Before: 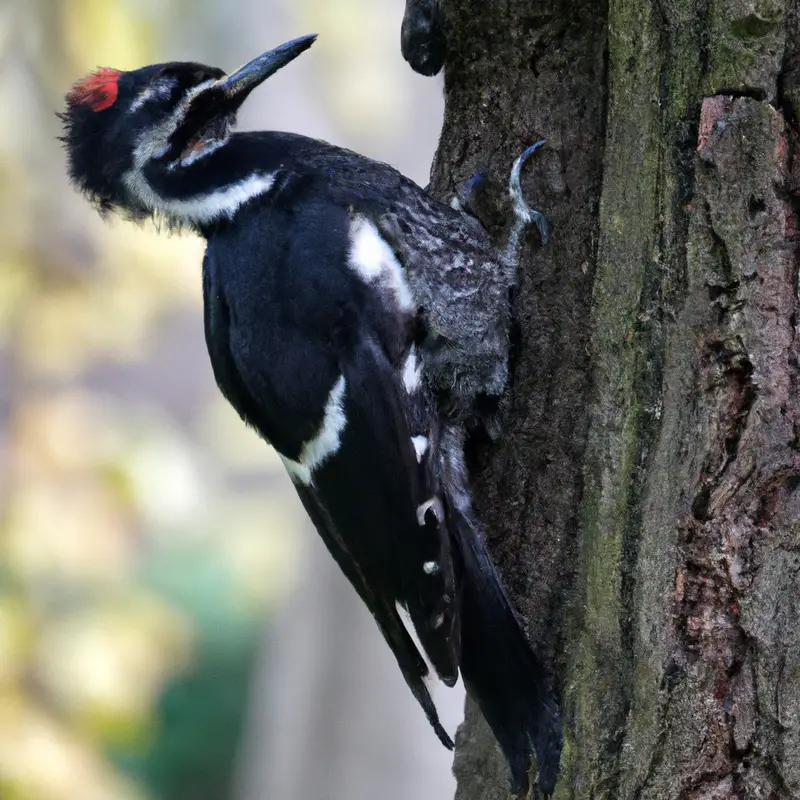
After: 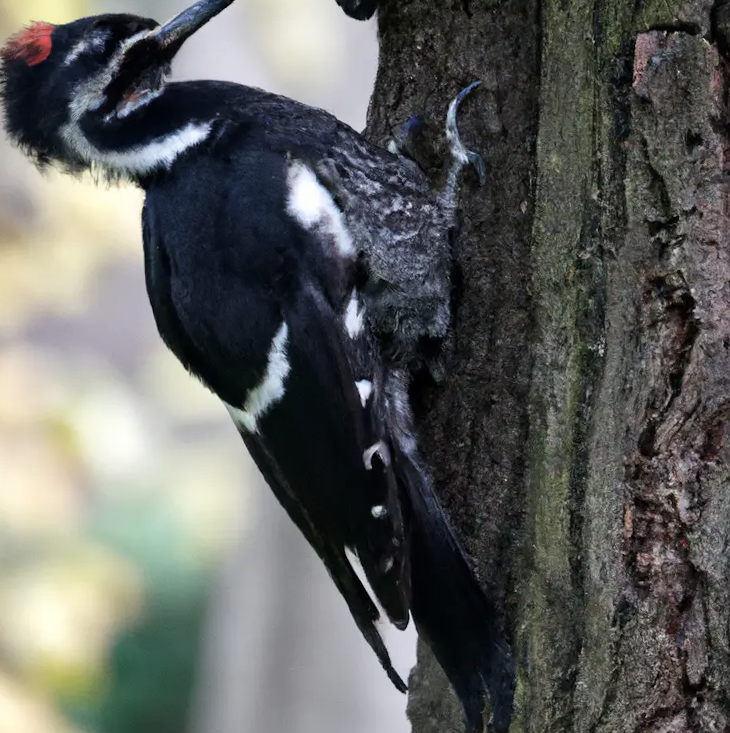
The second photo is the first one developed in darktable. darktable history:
crop and rotate: angle 1.71°, left 5.966%, top 5.675%
contrast brightness saturation: contrast 0.108, saturation -0.158
local contrast: mode bilateral grid, contrast 15, coarseness 36, detail 104%, midtone range 0.2
